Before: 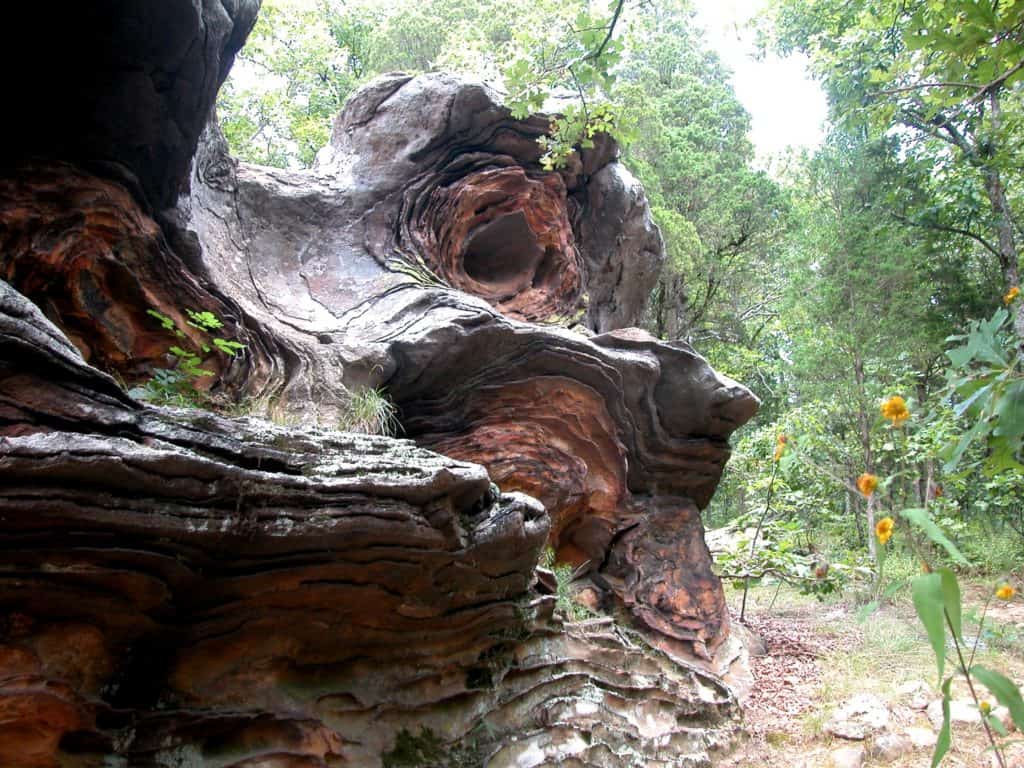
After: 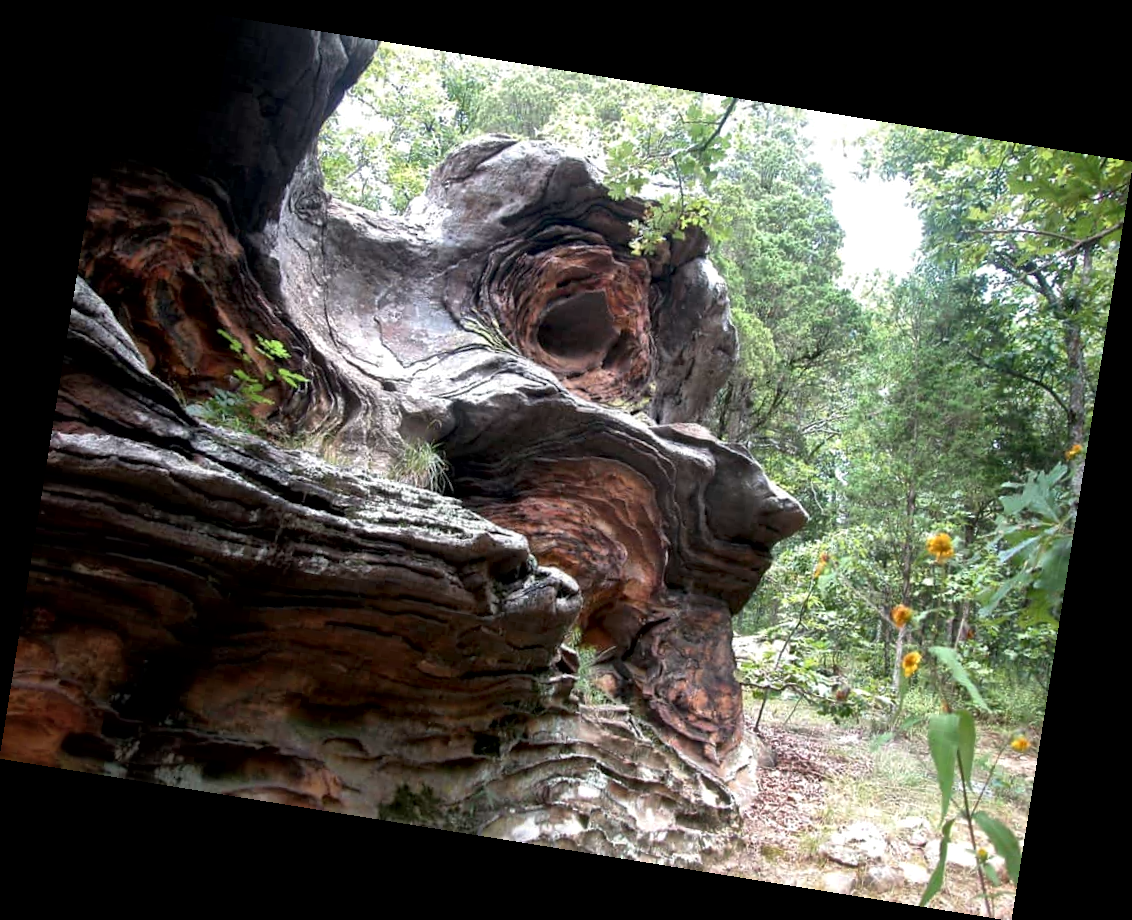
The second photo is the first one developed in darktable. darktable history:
tone curve: curves: ch0 [(0, 0) (0.641, 0.595) (1, 1)], color space Lab, linked channels, preserve colors none
rotate and perspective: rotation 9.12°, automatic cropping off
local contrast: mode bilateral grid, contrast 20, coarseness 50, detail 150%, midtone range 0.2
